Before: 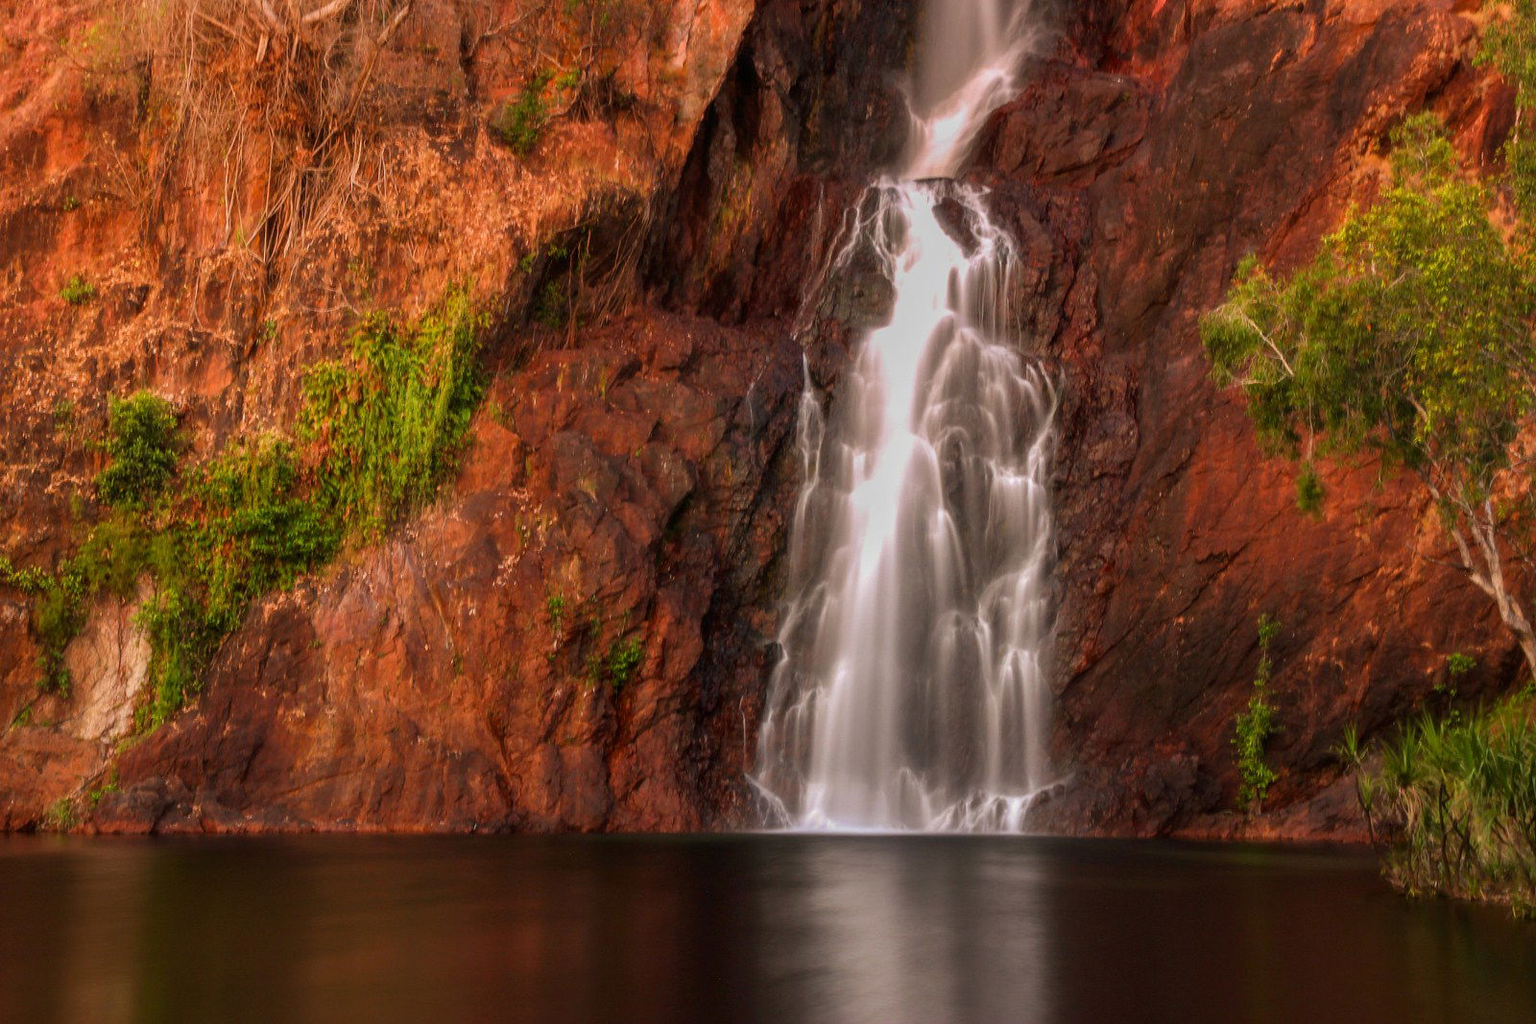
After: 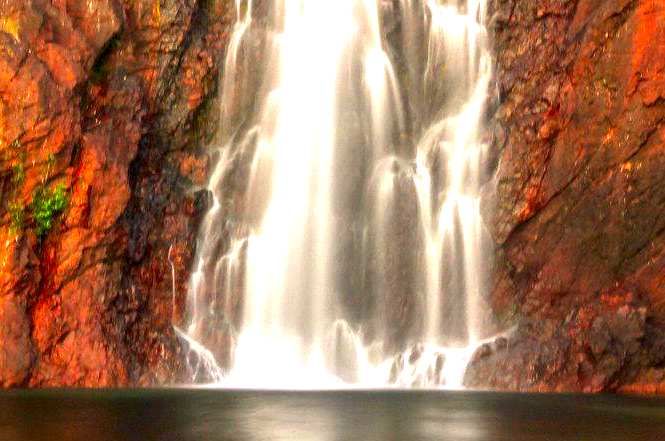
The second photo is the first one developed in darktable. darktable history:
crop: left 37.672%, top 45.063%, right 20.719%, bottom 13.548%
local contrast: detail 130%
color correction: highlights a* -7.51, highlights b* 1.15, shadows a* -3.08, saturation 1.43
exposure: black level correction 0, exposure 1.667 EV, compensate exposure bias true, compensate highlight preservation false
